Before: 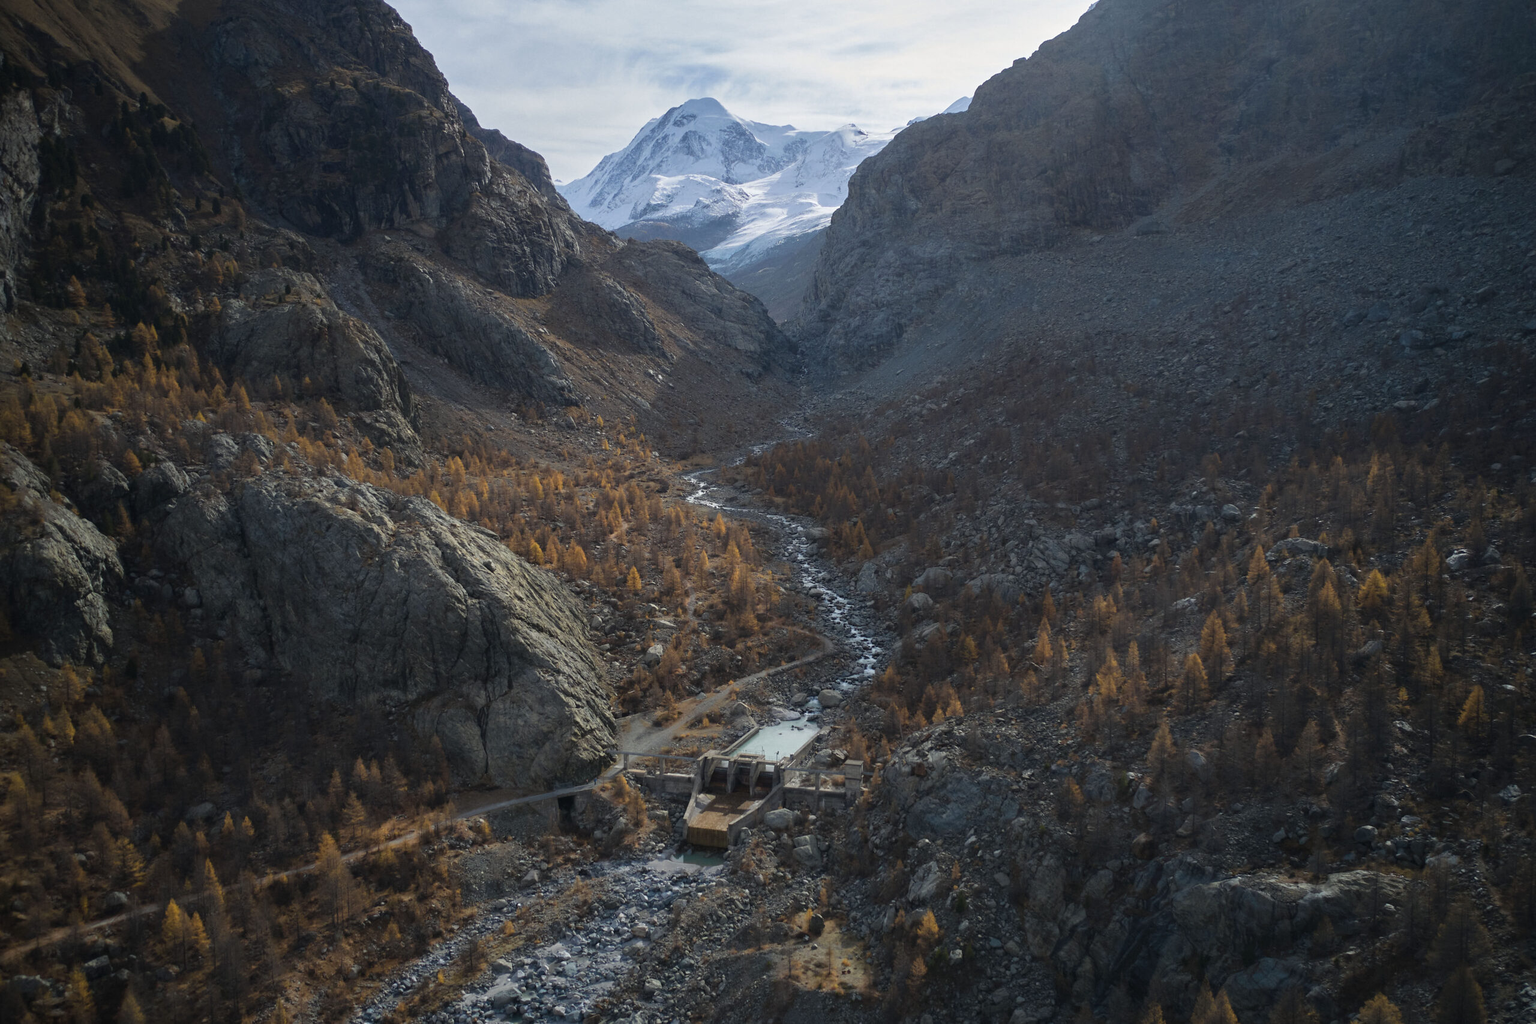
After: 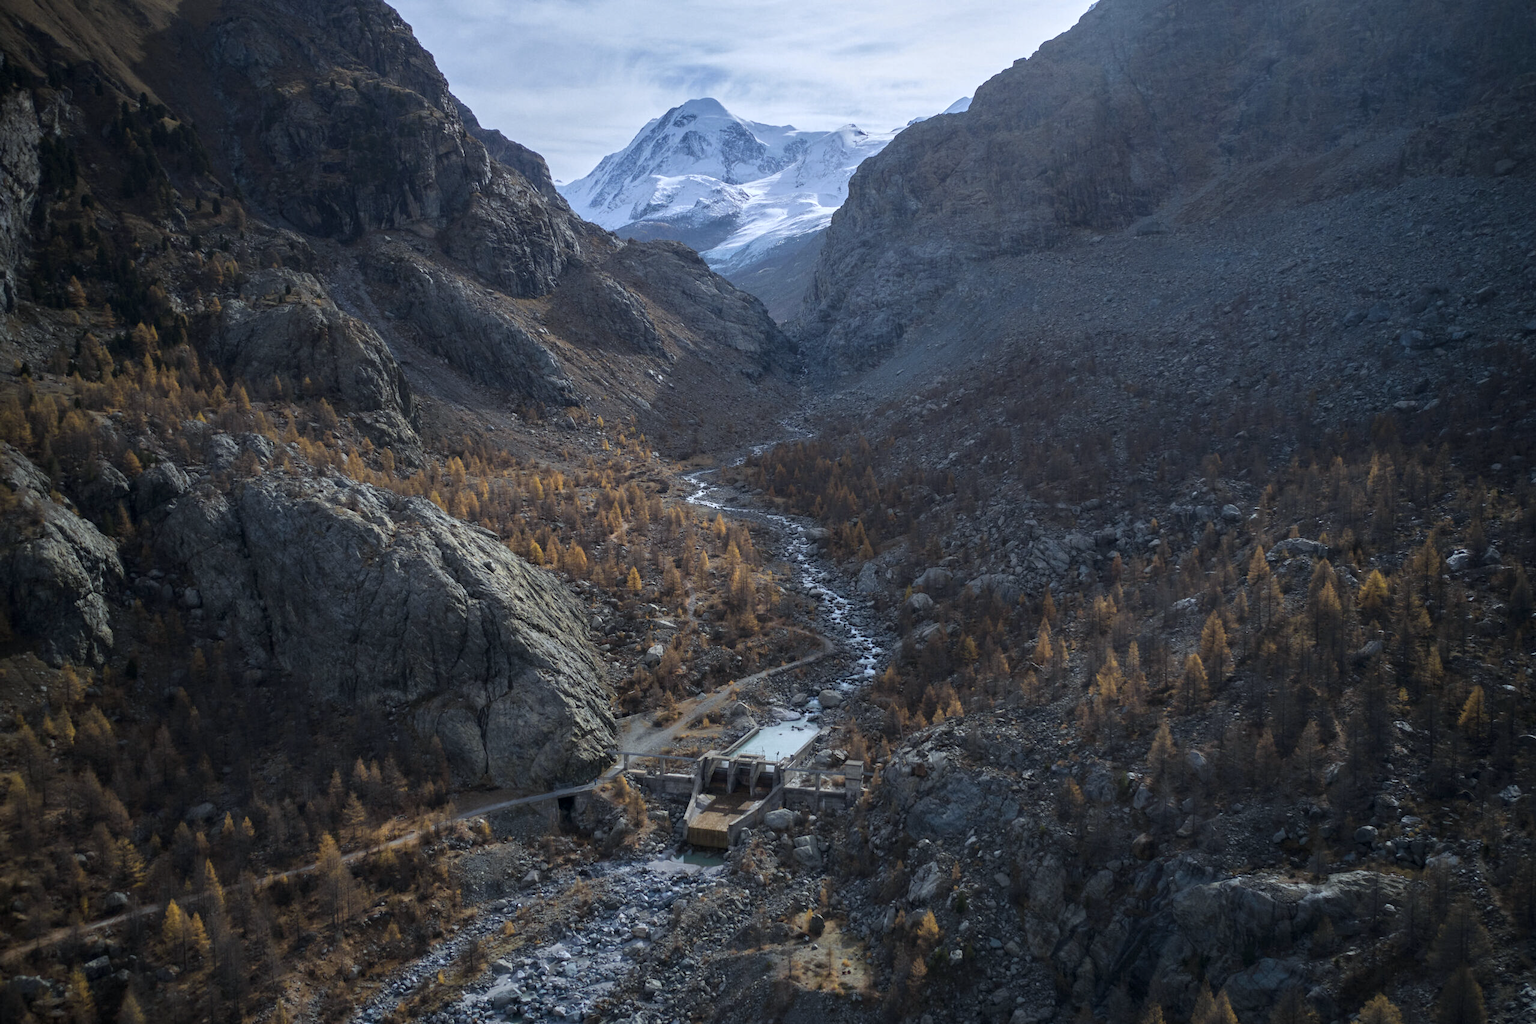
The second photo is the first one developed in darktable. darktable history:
local contrast: on, module defaults
white balance: red 0.954, blue 1.079
